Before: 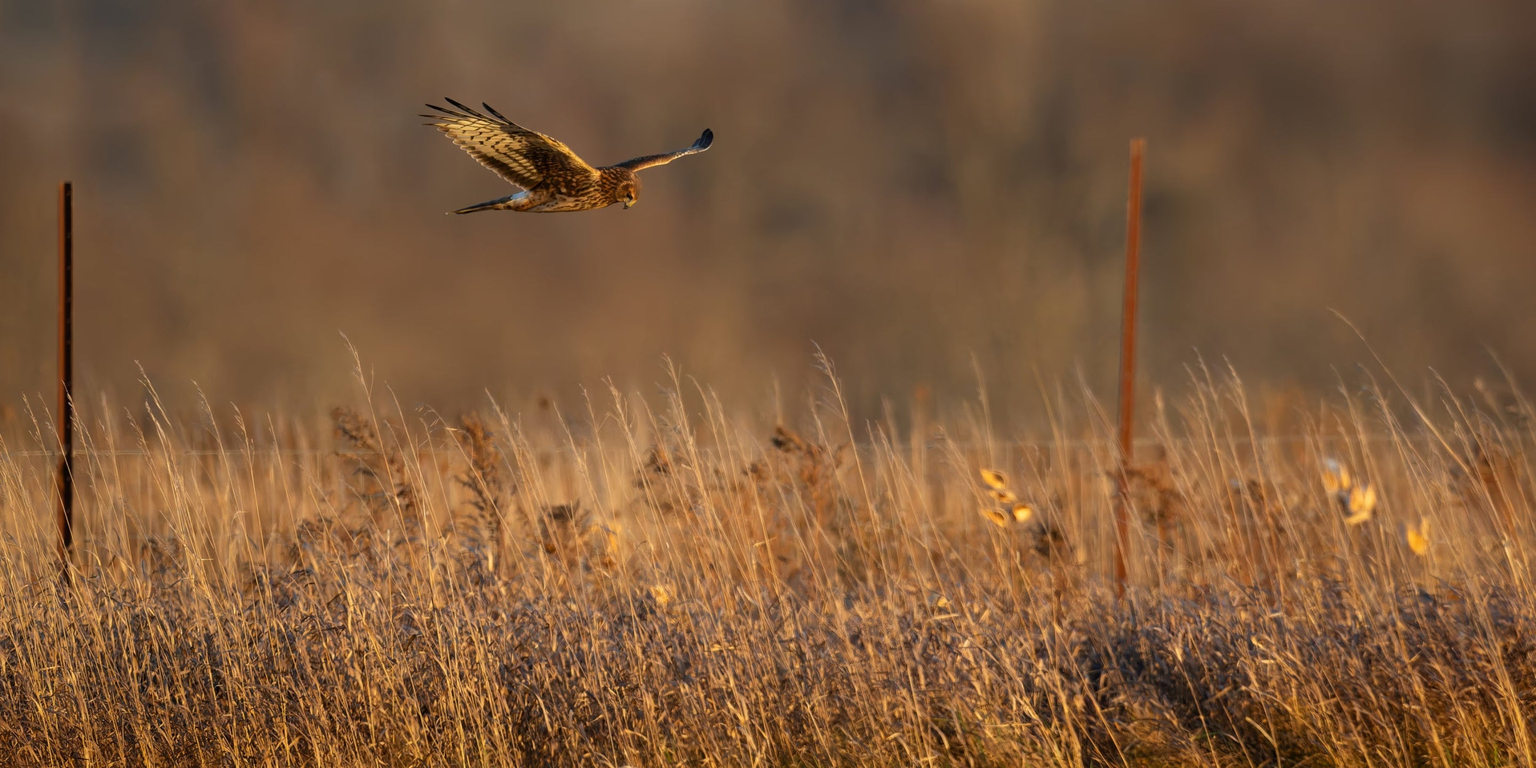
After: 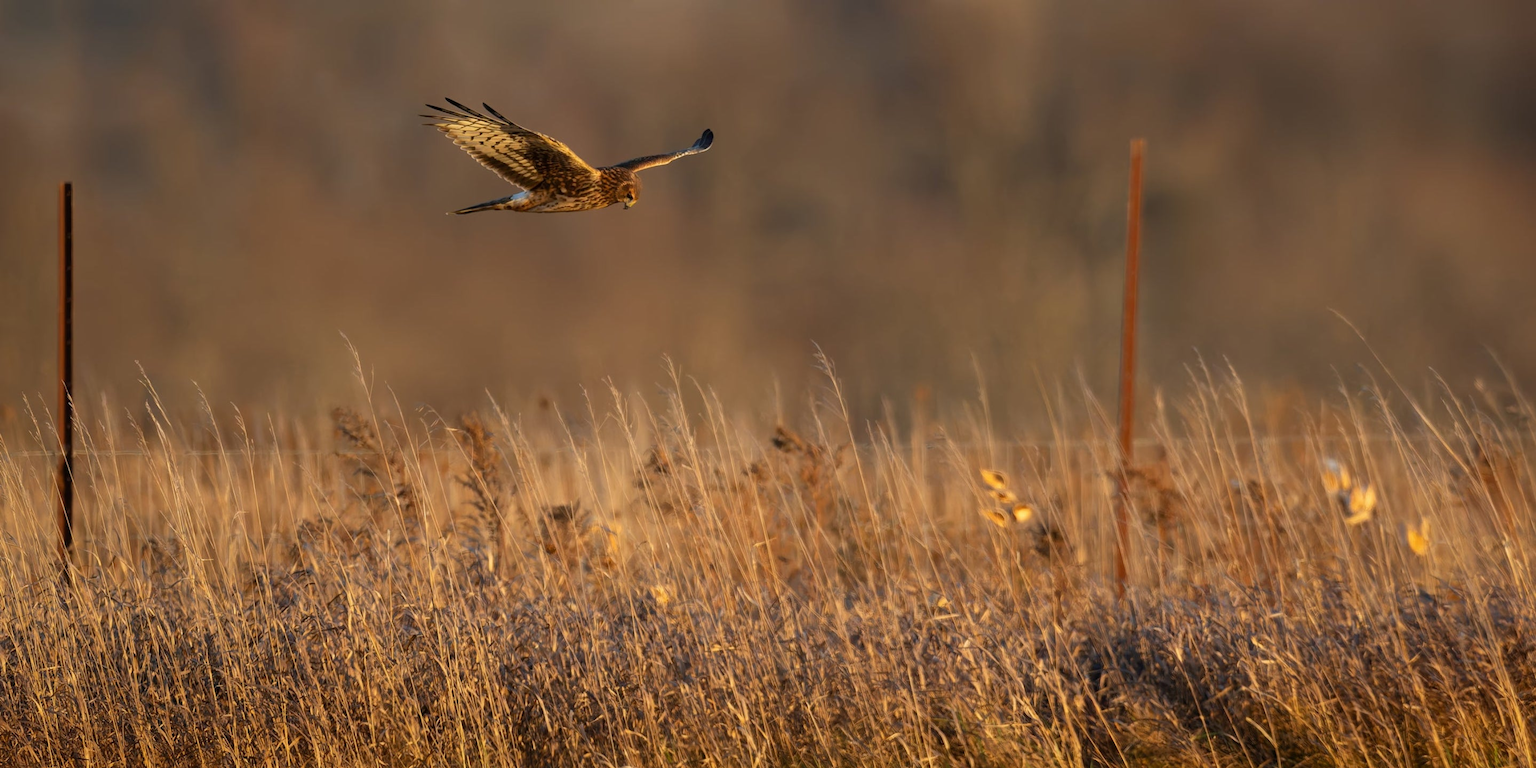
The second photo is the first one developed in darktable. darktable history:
exposure: compensate highlight preservation false
tone equalizer: mask exposure compensation -0.501 EV
